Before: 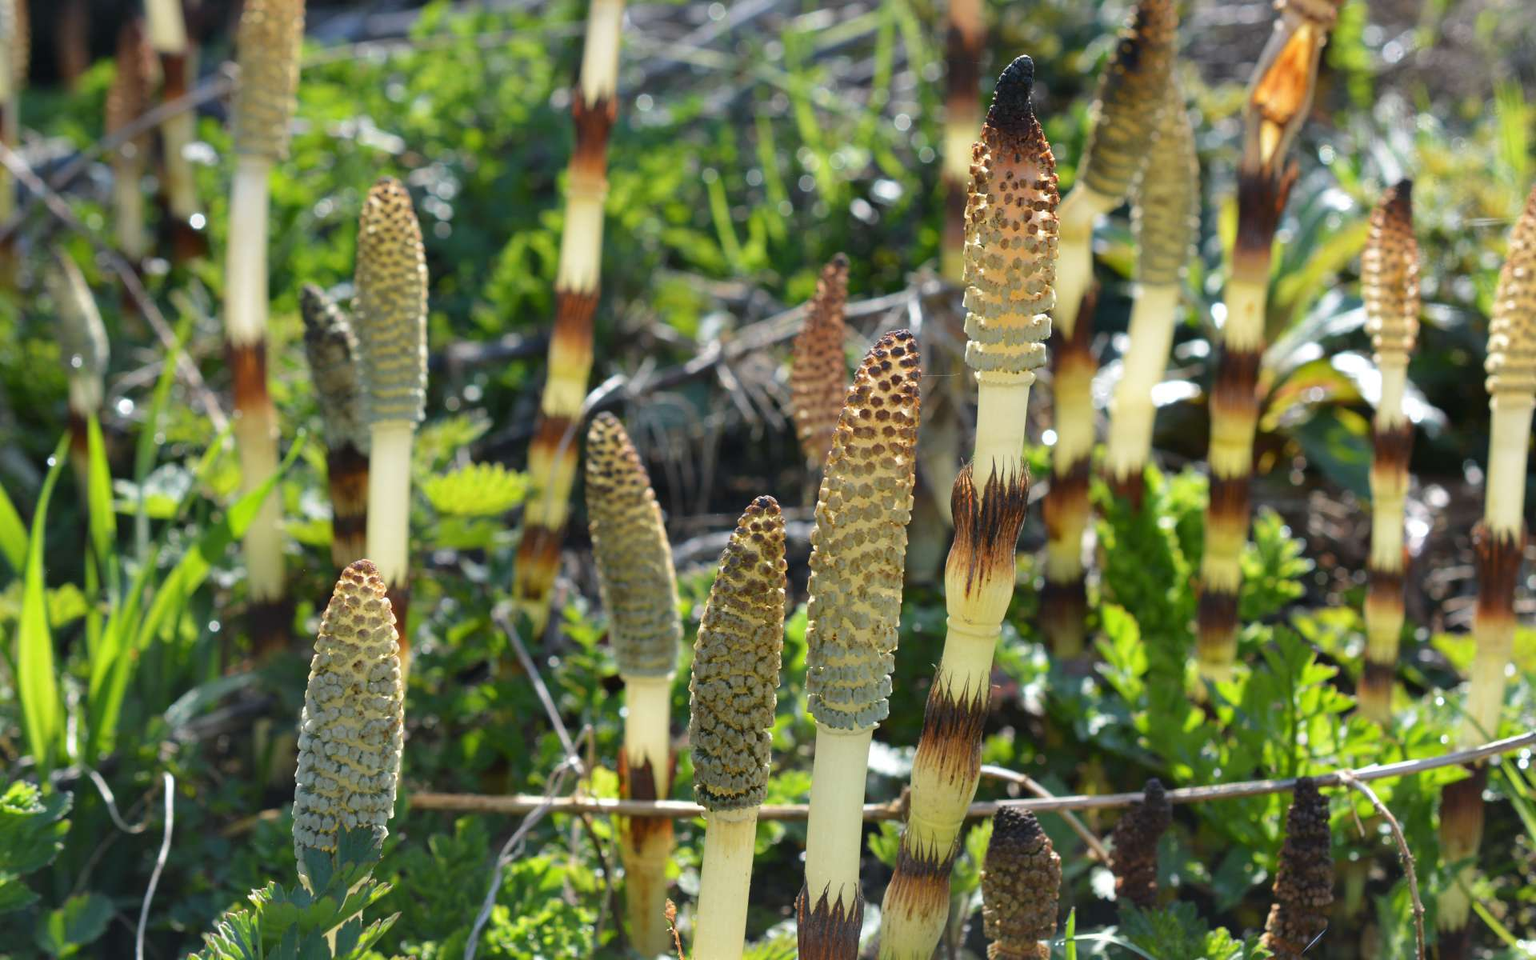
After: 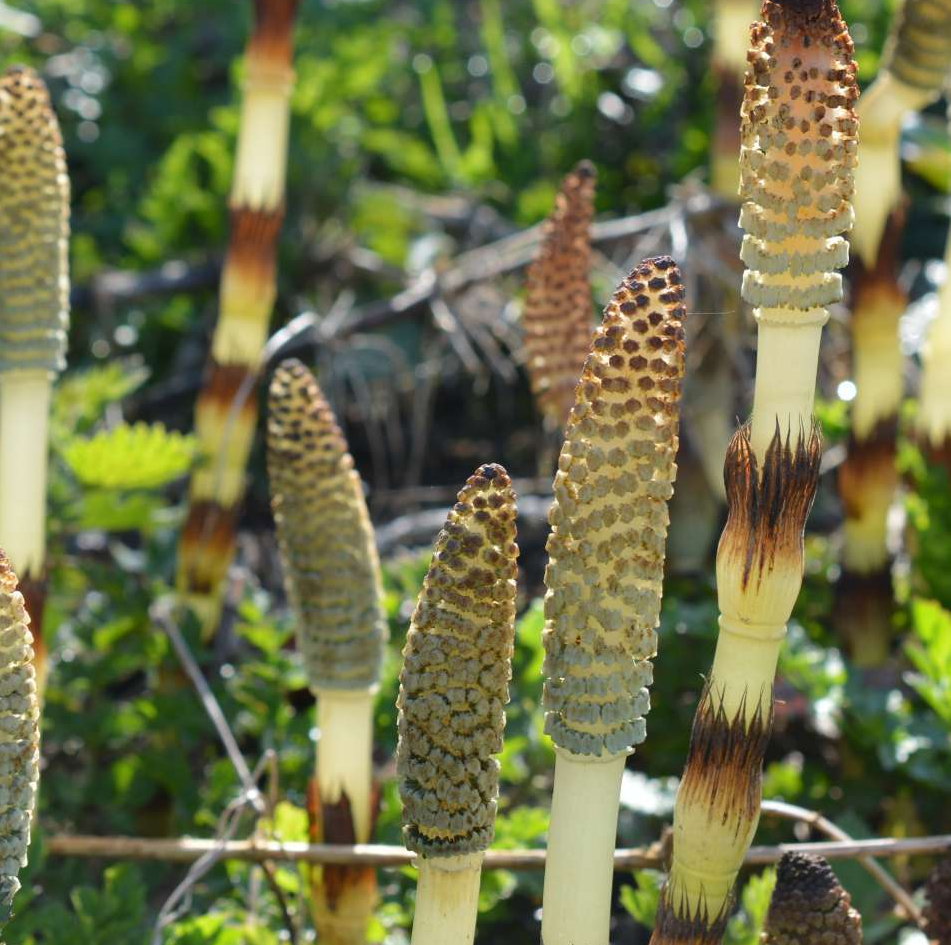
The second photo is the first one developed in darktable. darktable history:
crop and rotate: angle 0.021°, left 24.231%, top 13.02%, right 26.167%, bottom 8.173%
